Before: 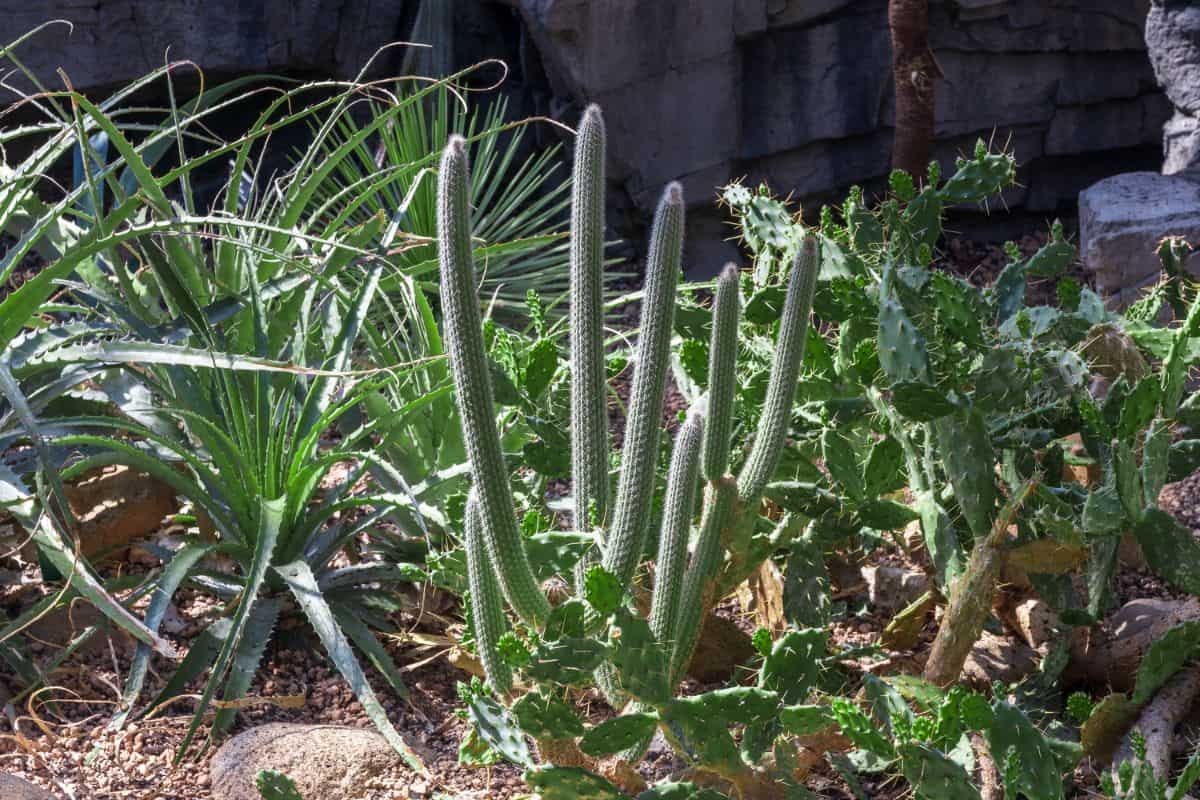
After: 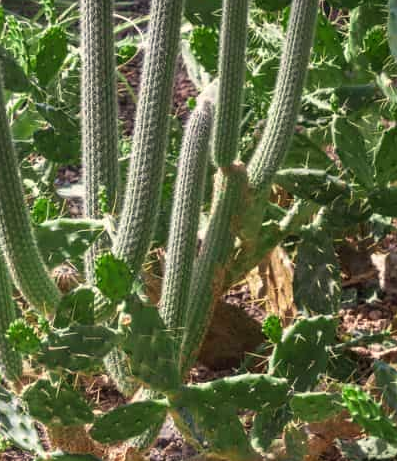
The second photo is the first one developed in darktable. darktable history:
crop: left 40.878%, top 39.176%, right 25.993%, bottom 3.081%
white balance: red 1.045, blue 0.932
